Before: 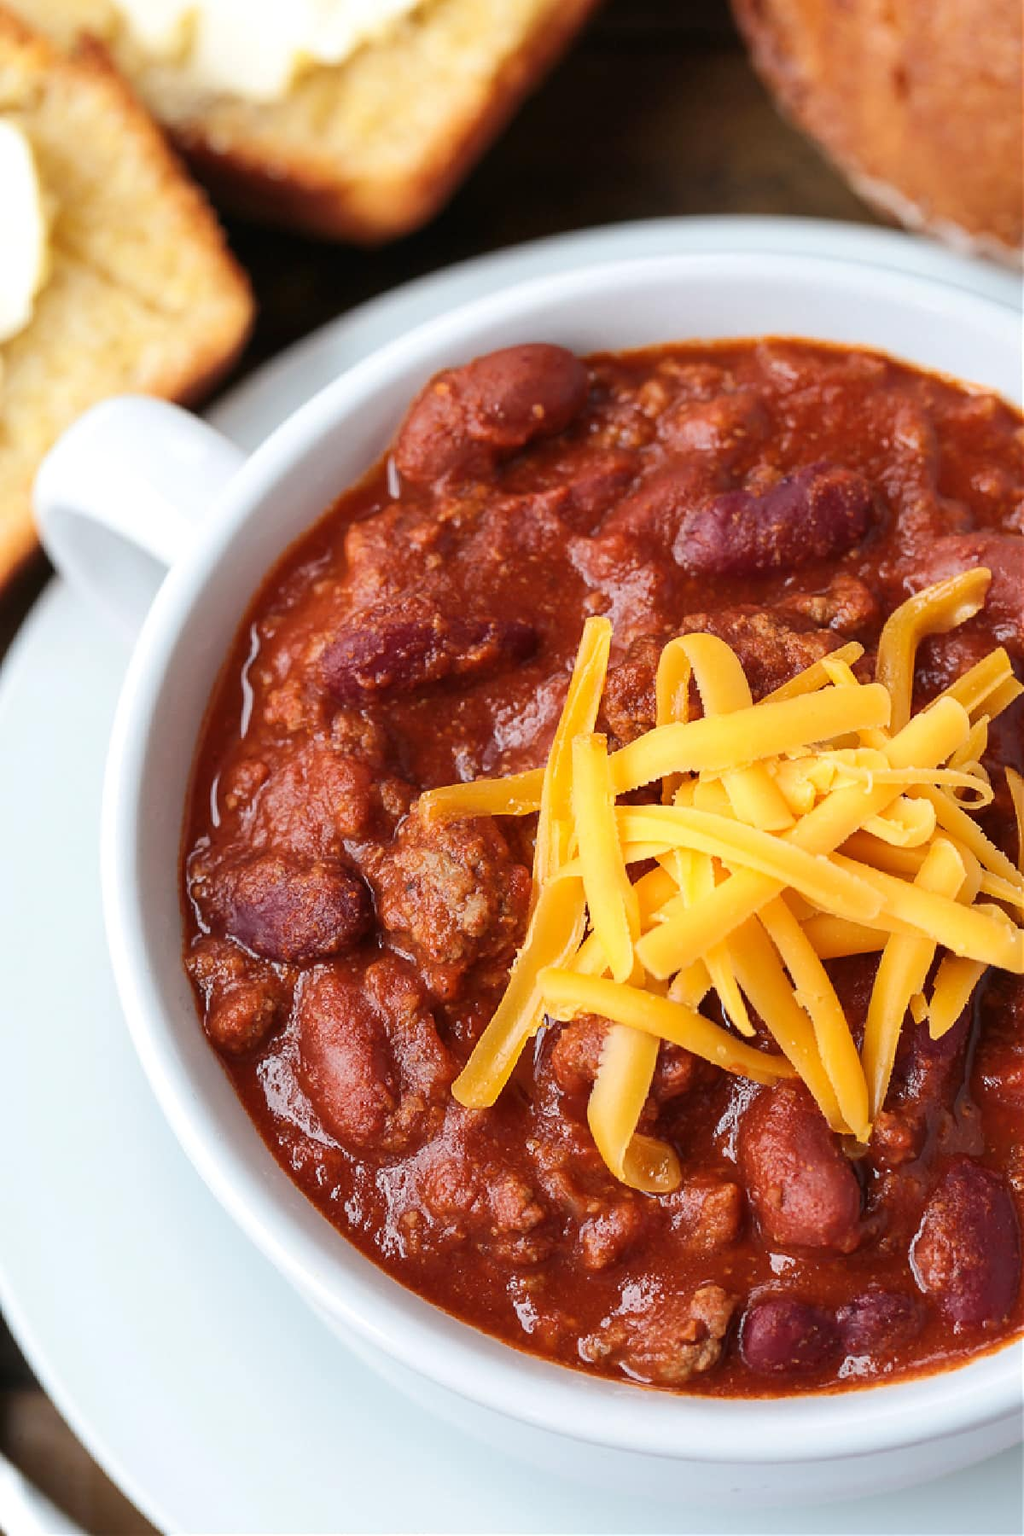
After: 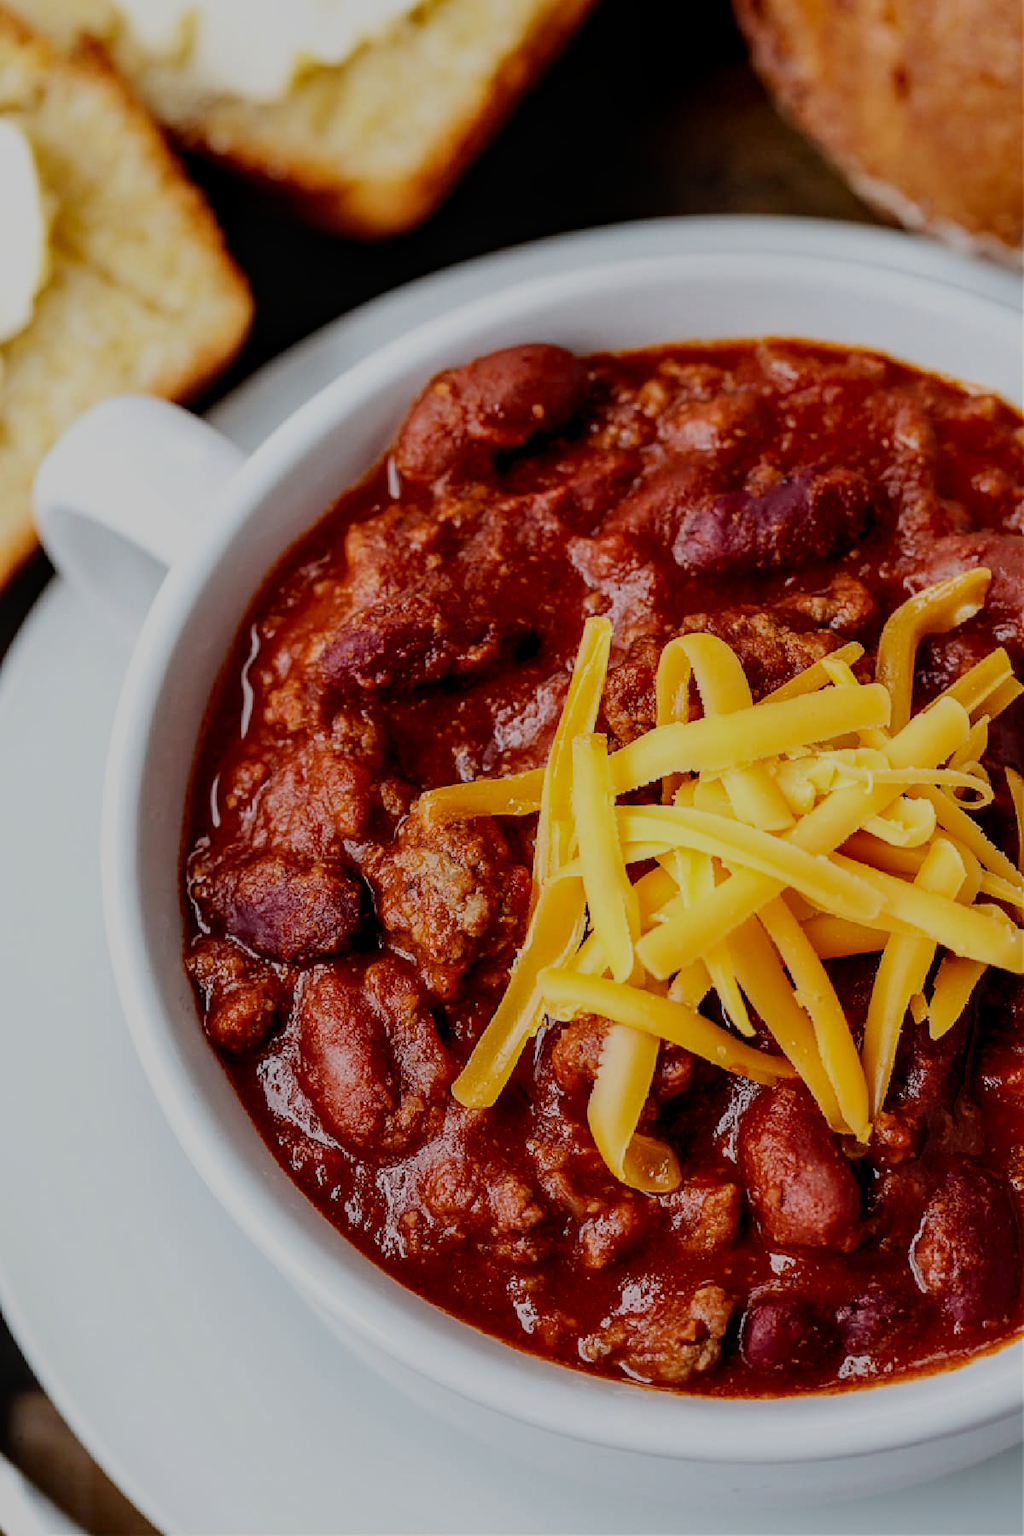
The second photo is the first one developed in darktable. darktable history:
local contrast: on, module defaults
filmic rgb: middle gray luminance 29%, black relative exposure -10.3 EV, white relative exposure 5.5 EV, threshold 6 EV, target black luminance 0%, hardness 3.95, latitude 2.04%, contrast 1.132, highlights saturation mix 5%, shadows ↔ highlights balance 15.11%, preserve chrominance no, color science v3 (2019), use custom middle-gray values true, iterations of high-quality reconstruction 0, enable highlight reconstruction true
